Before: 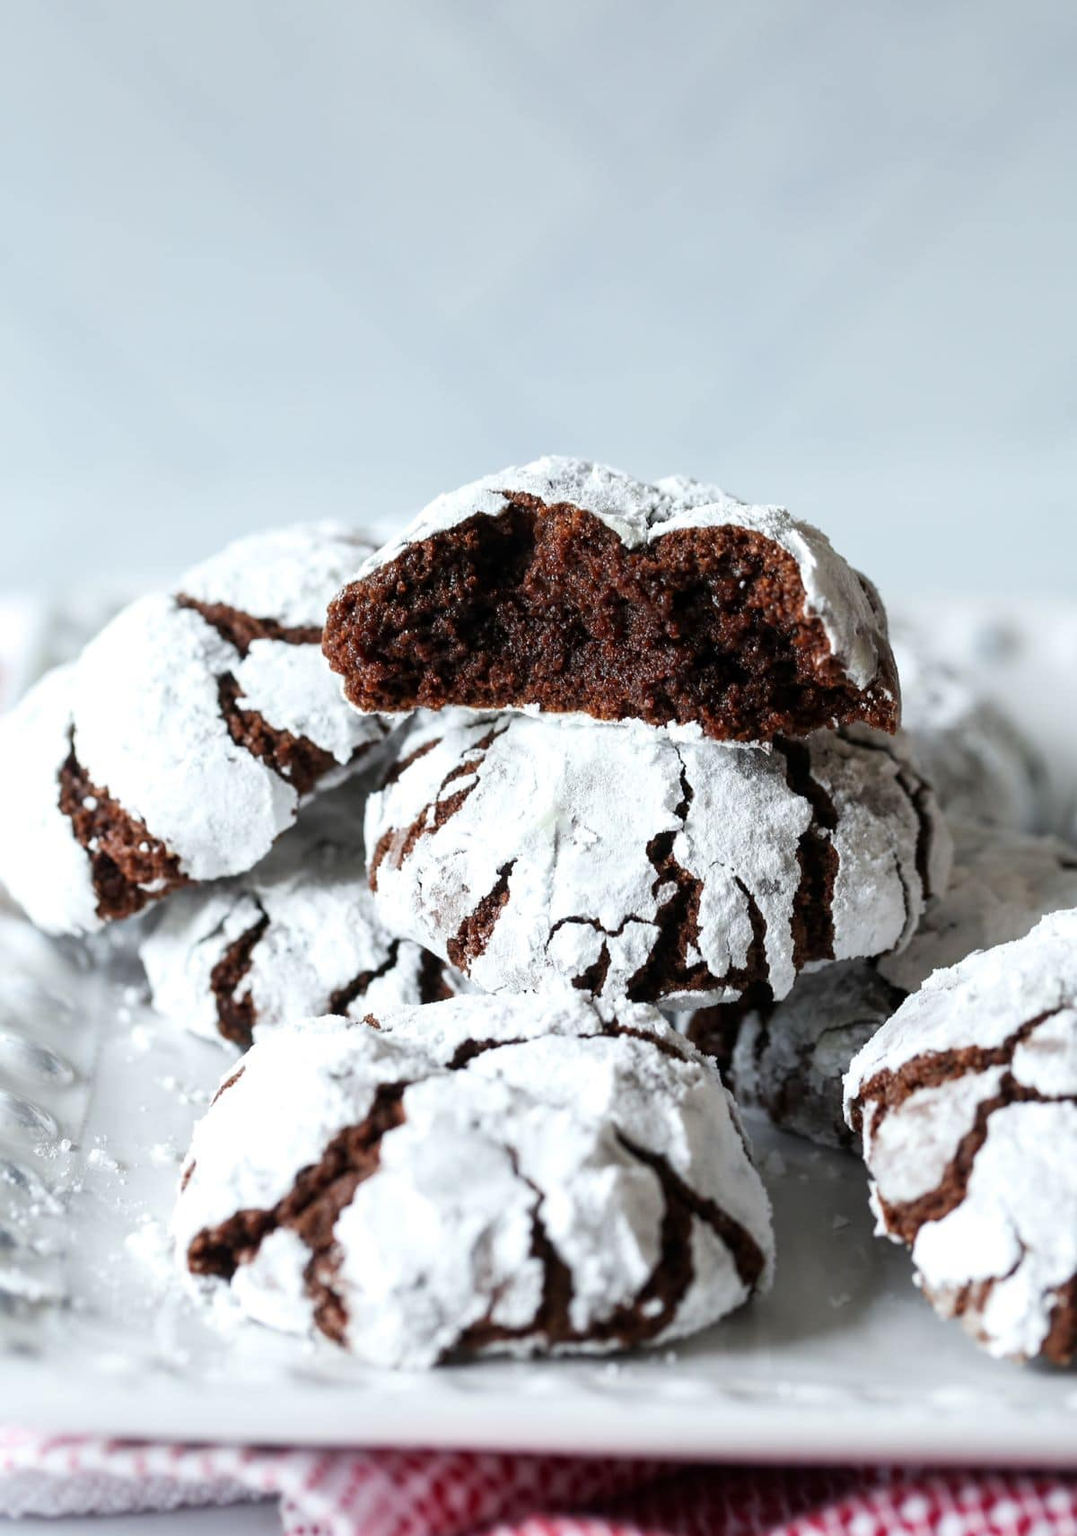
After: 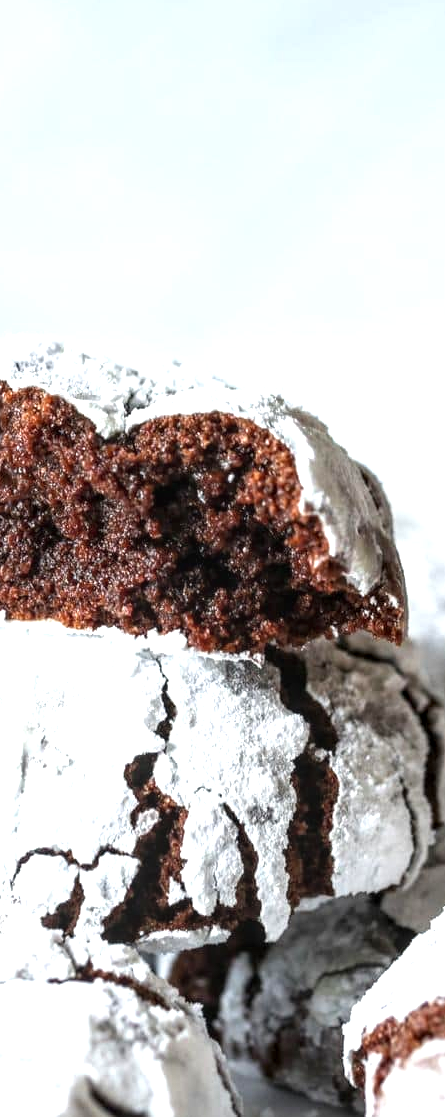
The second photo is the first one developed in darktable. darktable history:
crop and rotate: left 49.695%, top 10.126%, right 13.179%, bottom 24.532%
local contrast: detail 130%
exposure: exposure 0.754 EV, compensate highlight preservation false
